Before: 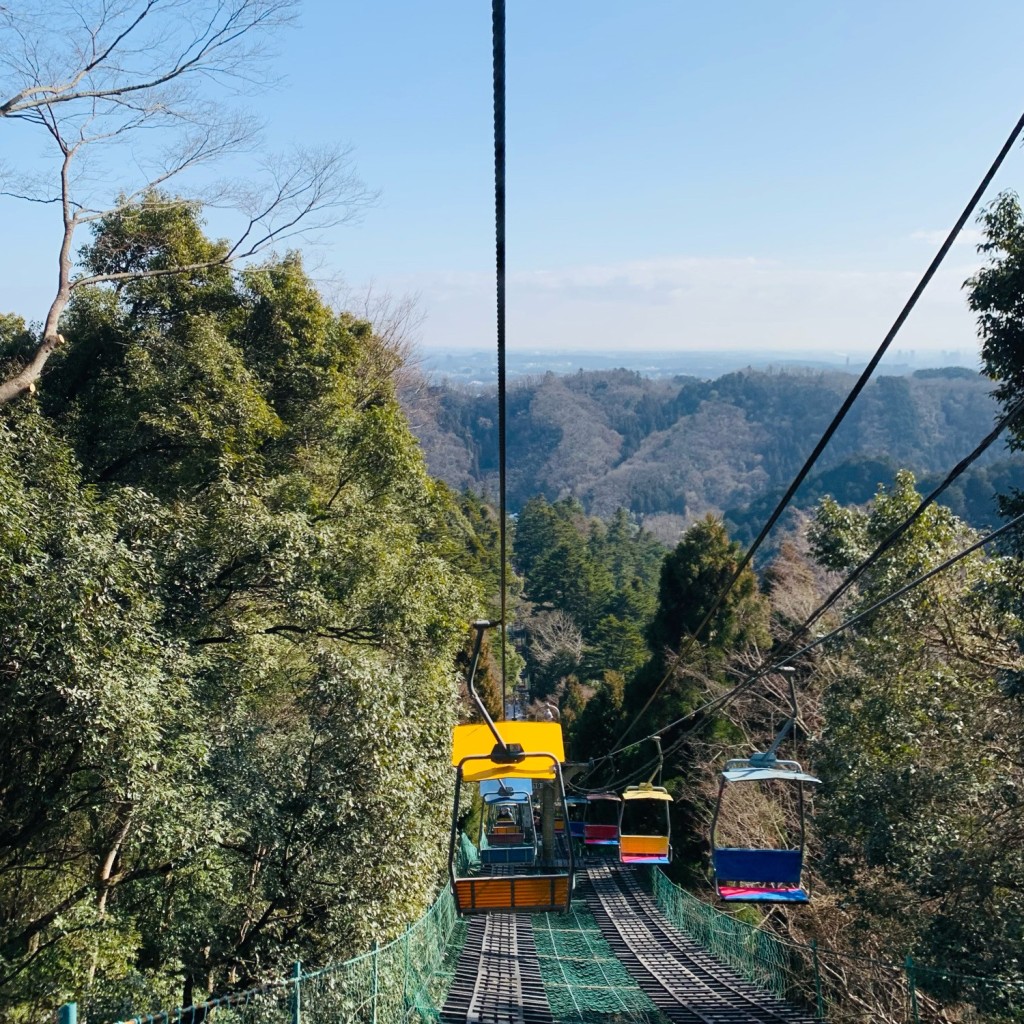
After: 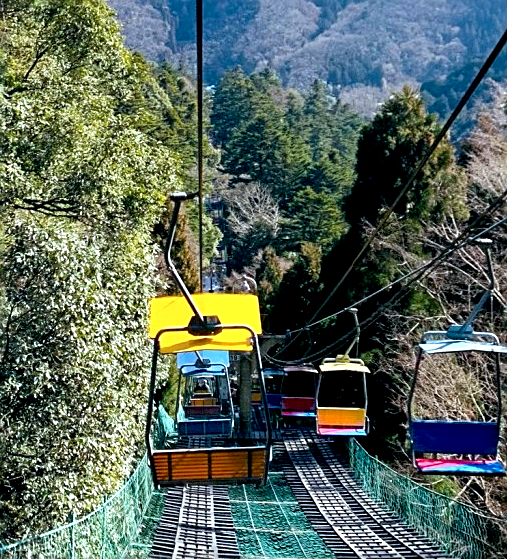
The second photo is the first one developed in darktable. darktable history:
tone equalizer: -8 EV -0.732 EV, -7 EV -0.681 EV, -6 EV -0.637 EV, -5 EV -0.408 EV, -3 EV 0.382 EV, -2 EV 0.6 EV, -1 EV 0.682 EV, +0 EV 0.768 EV, smoothing diameter 24.86%, edges refinement/feathering 11.99, preserve details guided filter
crop: left 29.619%, top 41.815%, right 20.791%, bottom 3.513%
sharpen: on, module defaults
exposure: black level correction 0.01, exposure 0.009 EV, compensate highlight preservation false
base curve: preserve colors none
color calibration: x 0.367, y 0.375, temperature 4369.8 K
